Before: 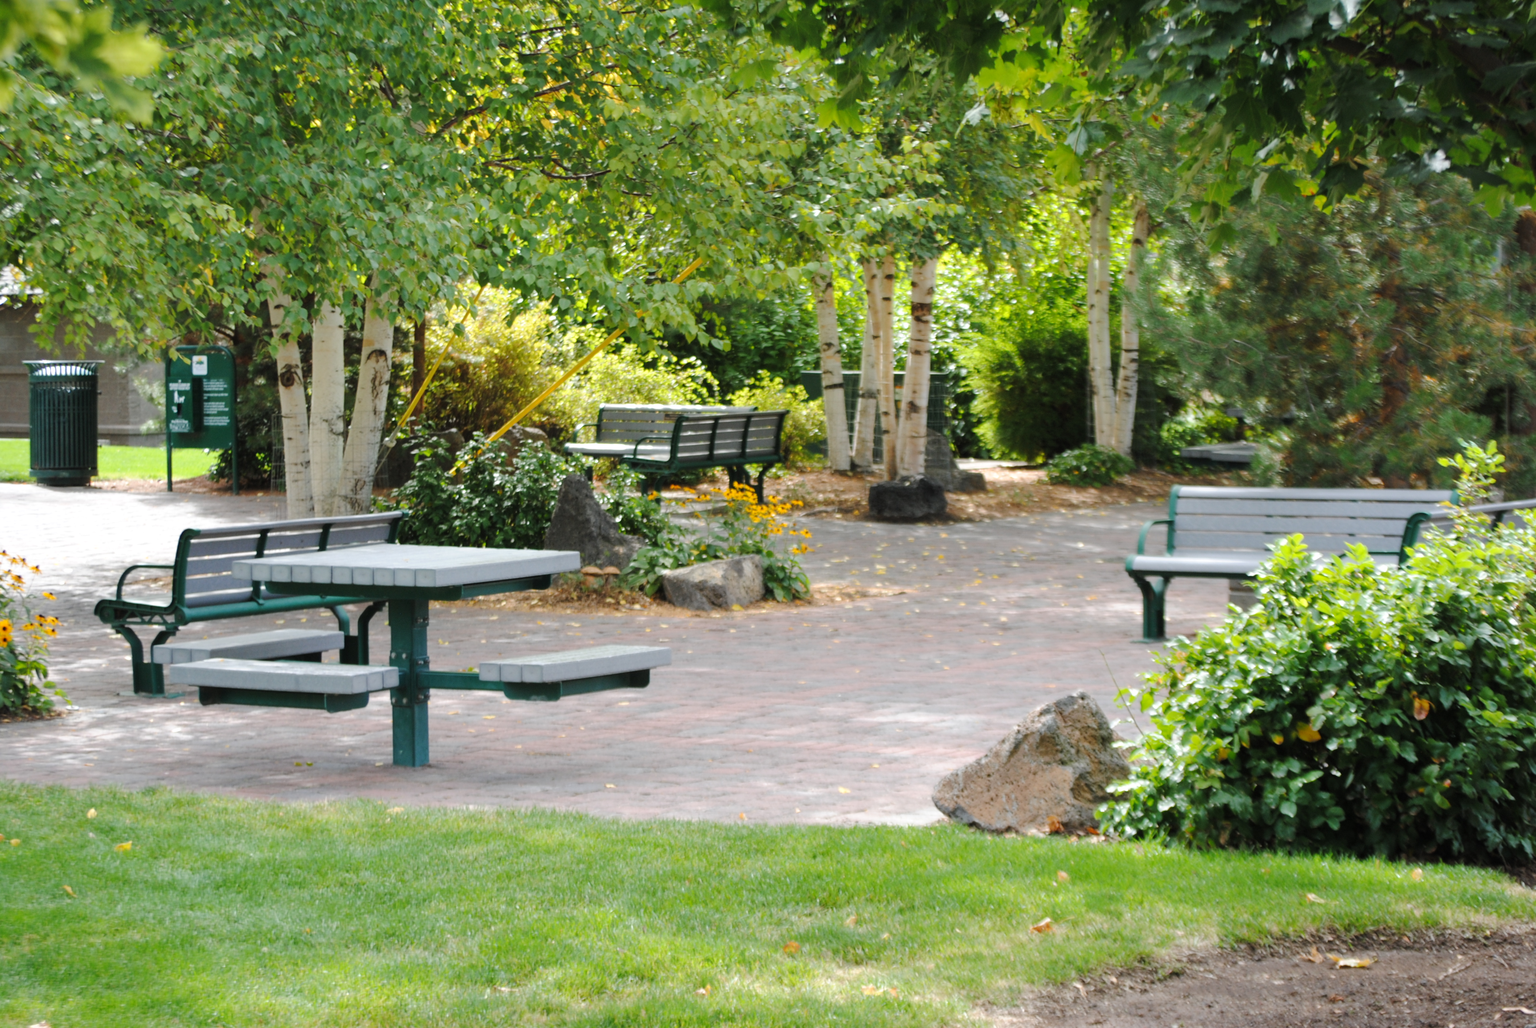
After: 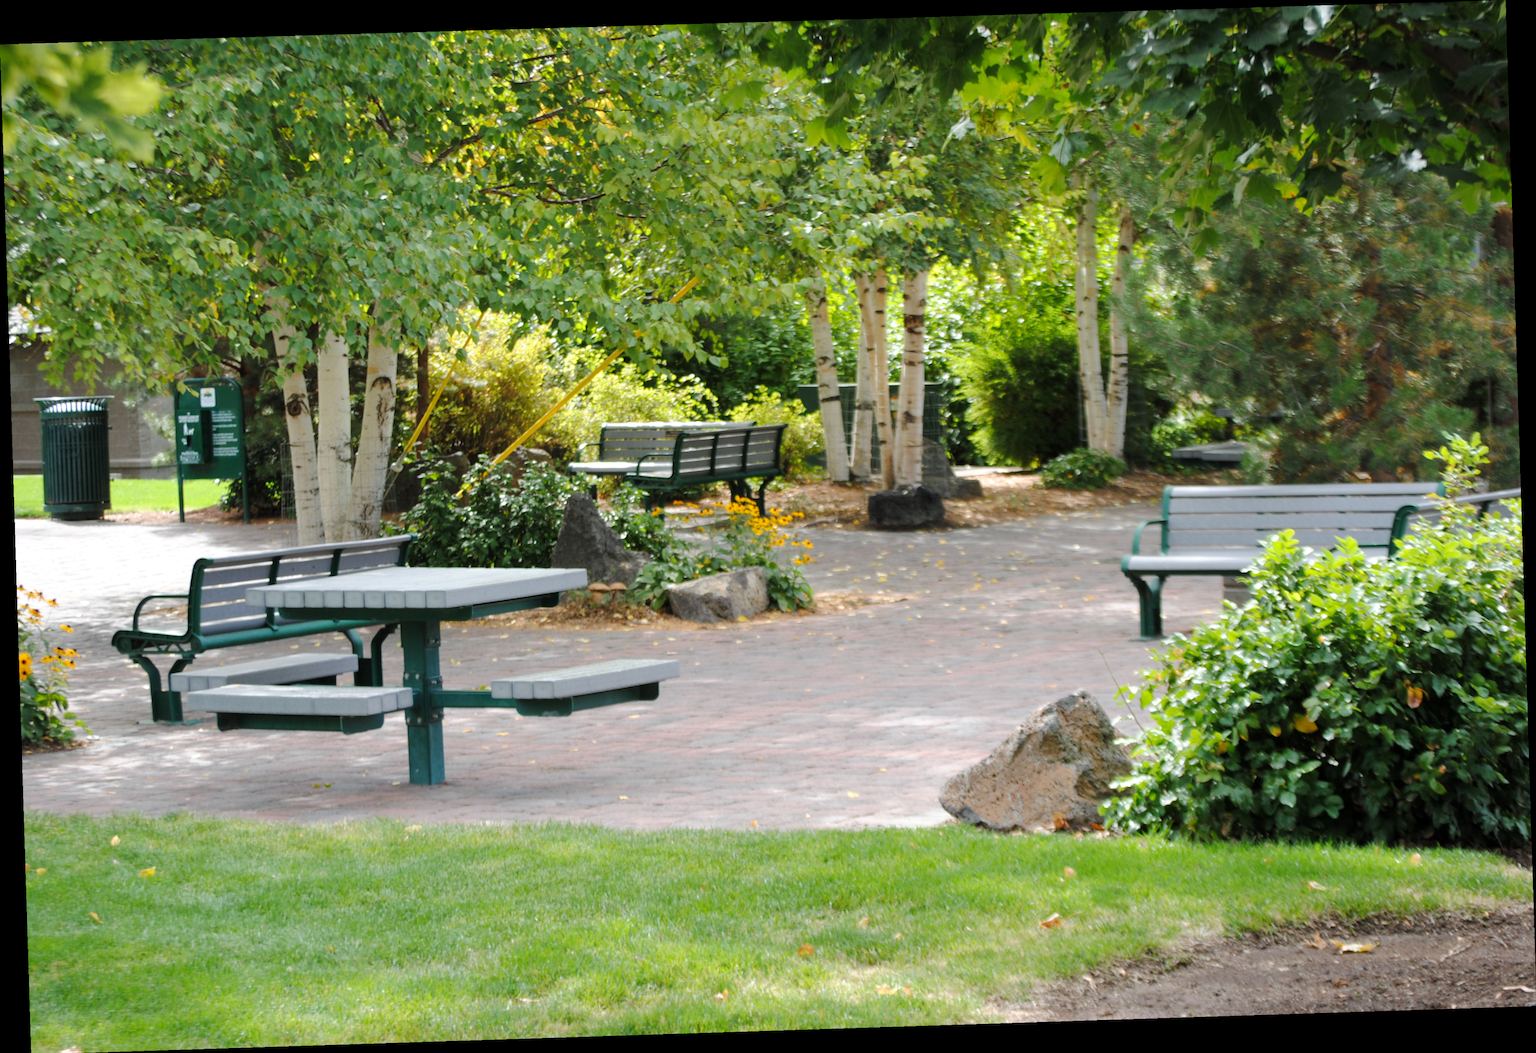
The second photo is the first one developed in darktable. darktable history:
exposure: black level correction 0.001, compensate highlight preservation false
rotate and perspective: rotation -1.77°, lens shift (horizontal) 0.004, automatic cropping off
